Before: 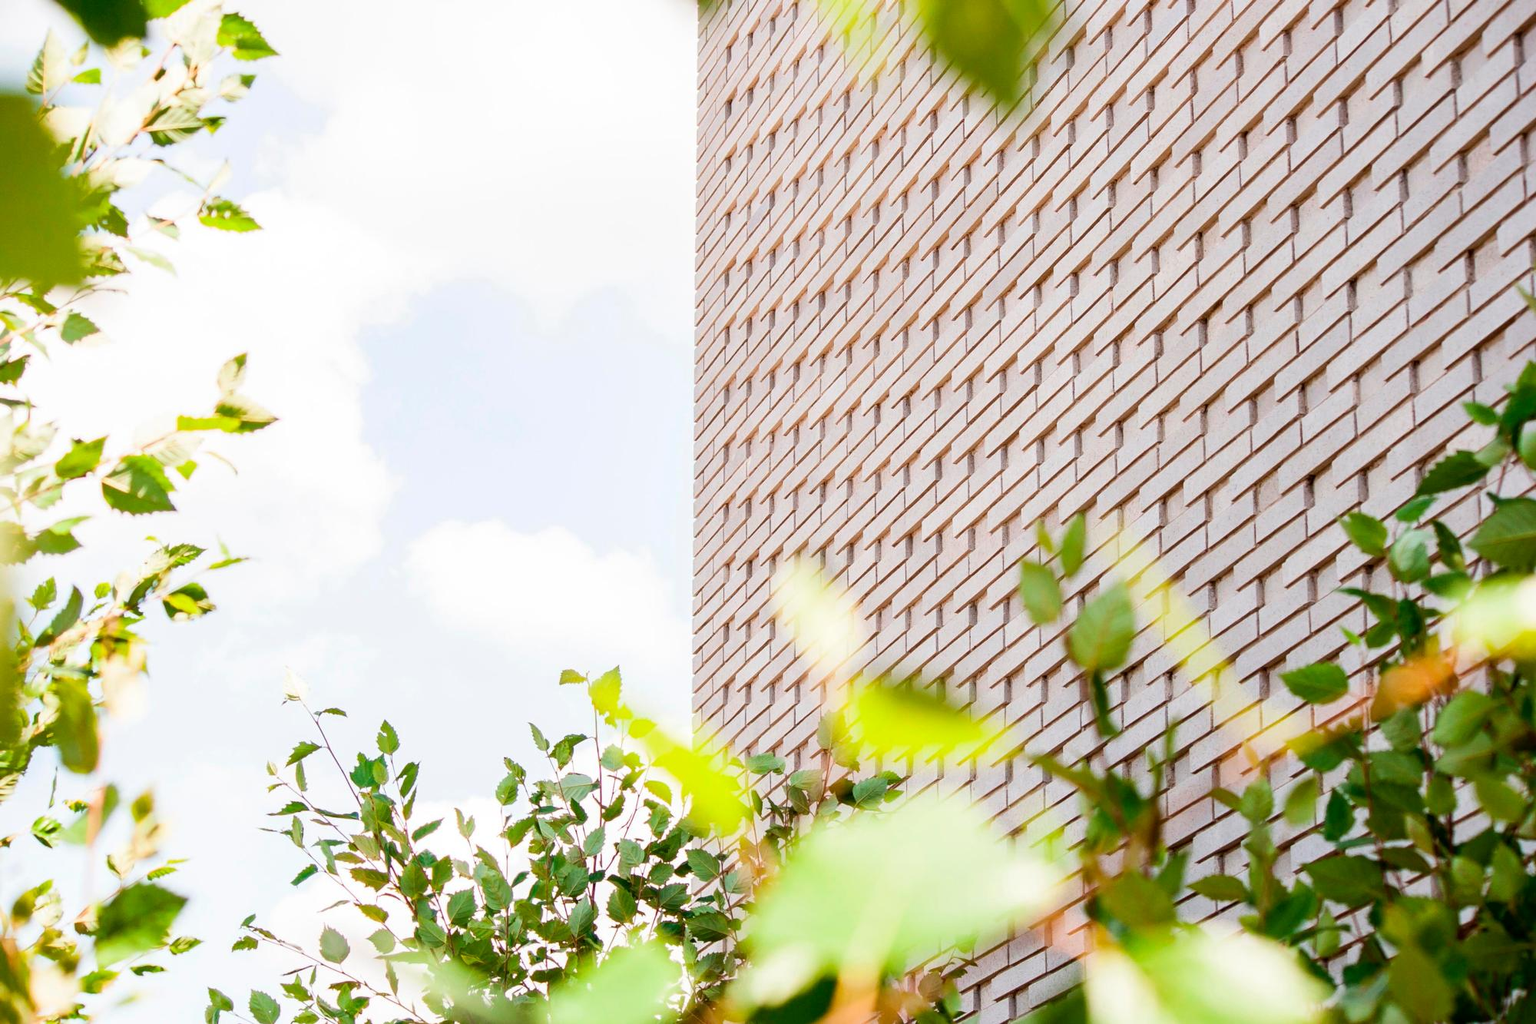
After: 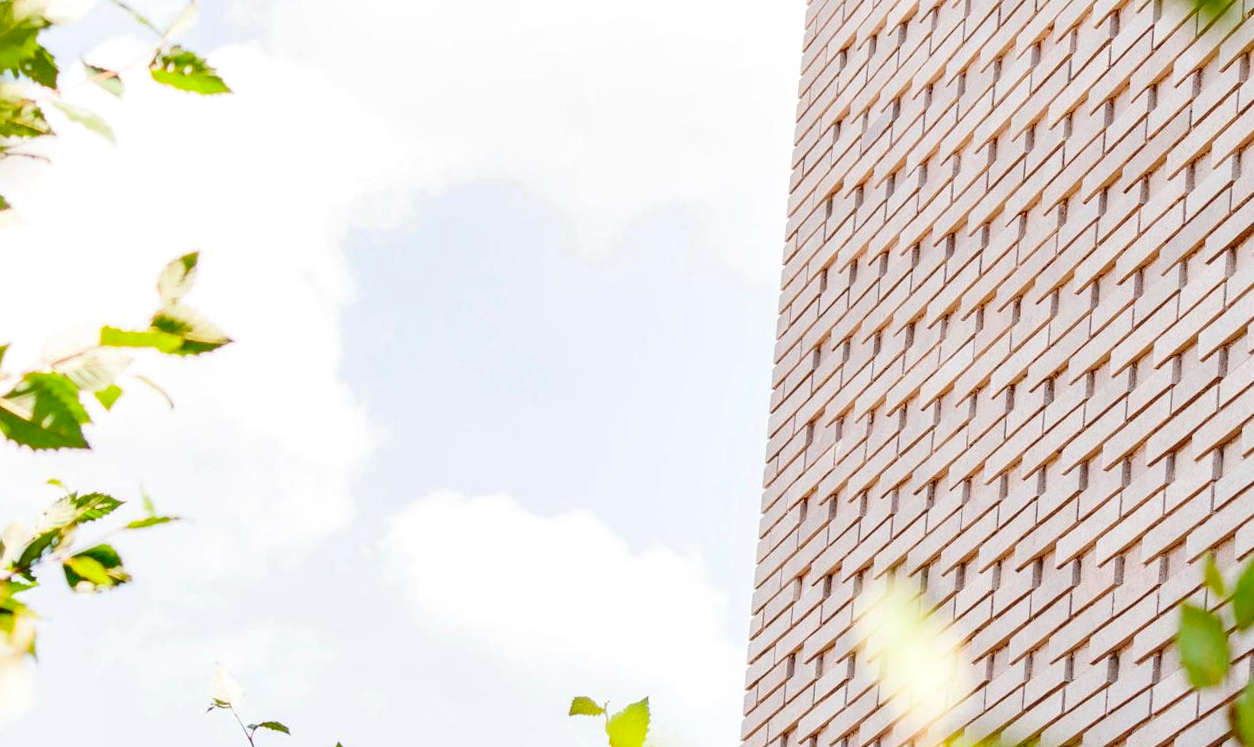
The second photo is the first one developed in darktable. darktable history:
crop and rotate: angle -4.69°, left 2.031%, top 6.937%, right 27.754%, bottom 30.331%
base curve: curves: ch0 [(0, 0) (0.073, 0.04) (0.157, 0.139) (0.492, 0.492) (0.758, 0.758) (1, 1)], preserve colors none
local contrast: on, module defaults
